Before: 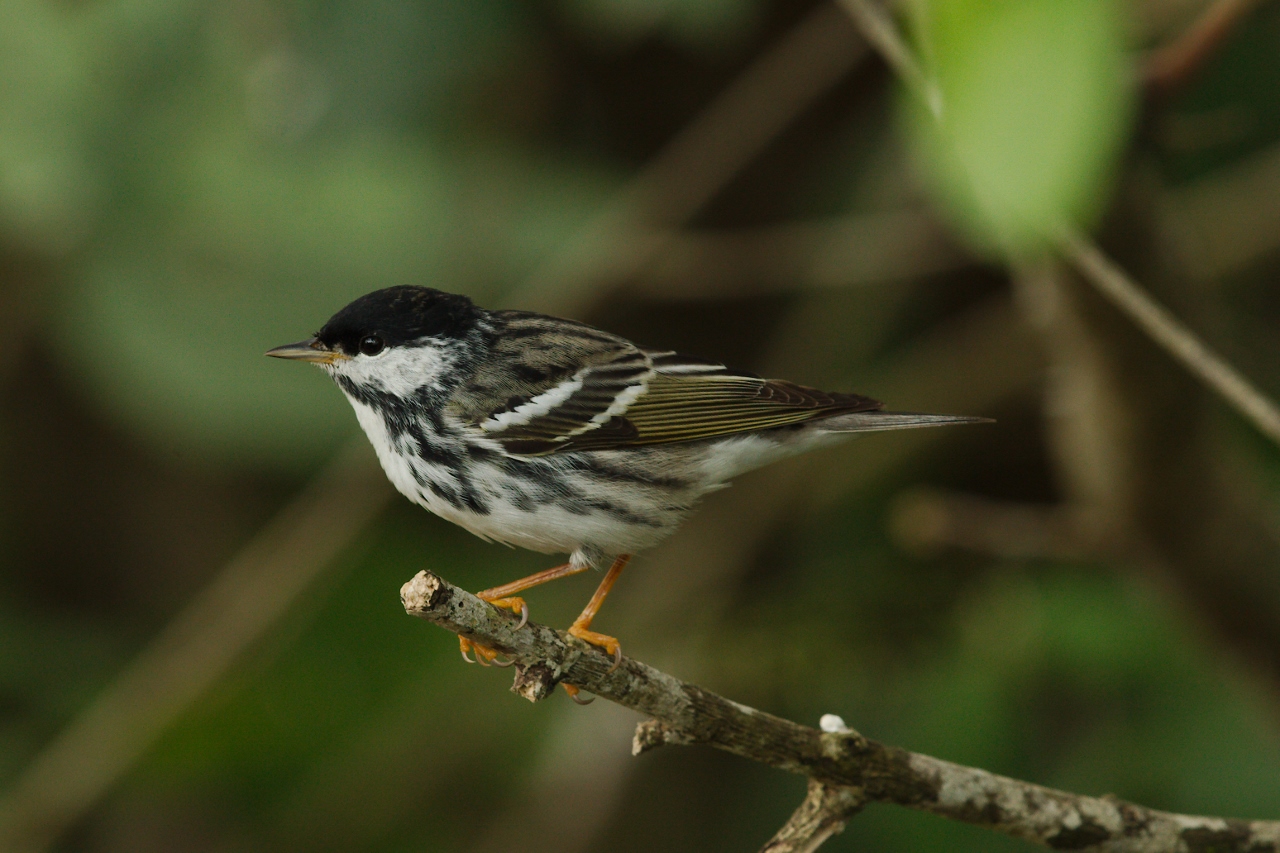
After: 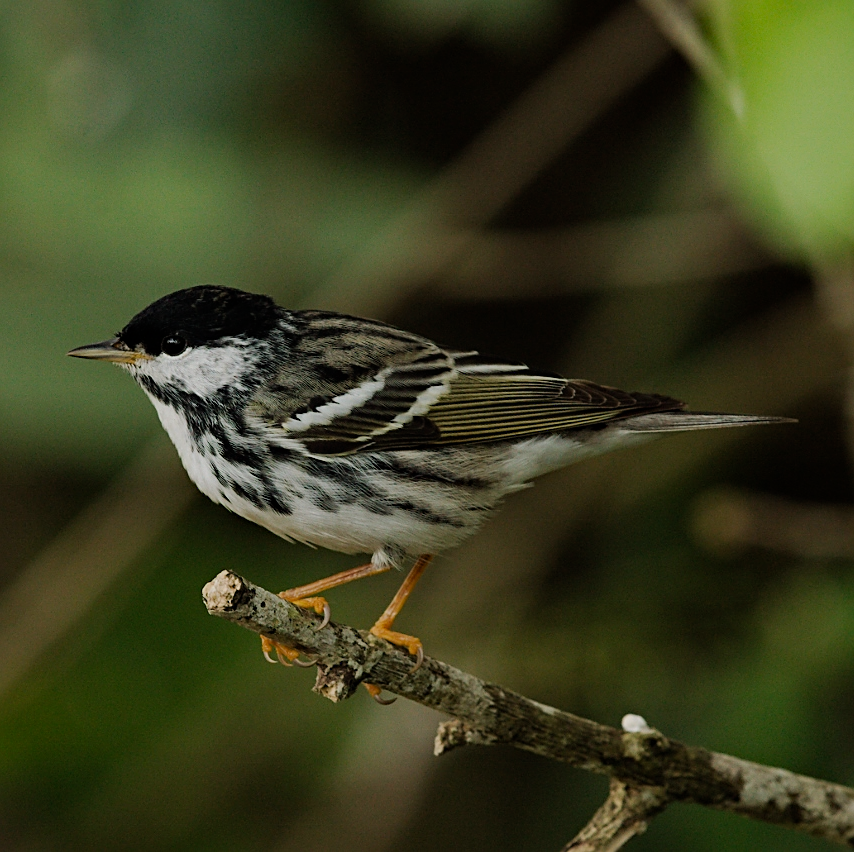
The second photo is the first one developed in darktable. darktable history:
crop and rotate: left 15.497%, right 17.763%
sharpen: on, module defaults
filmic rgb: black relative exposure -7.98 EV, white relative exposure 3.96 EV, hardness 4.17, contrast 0.984
haze removal: compatibility mode true, adaptive false
